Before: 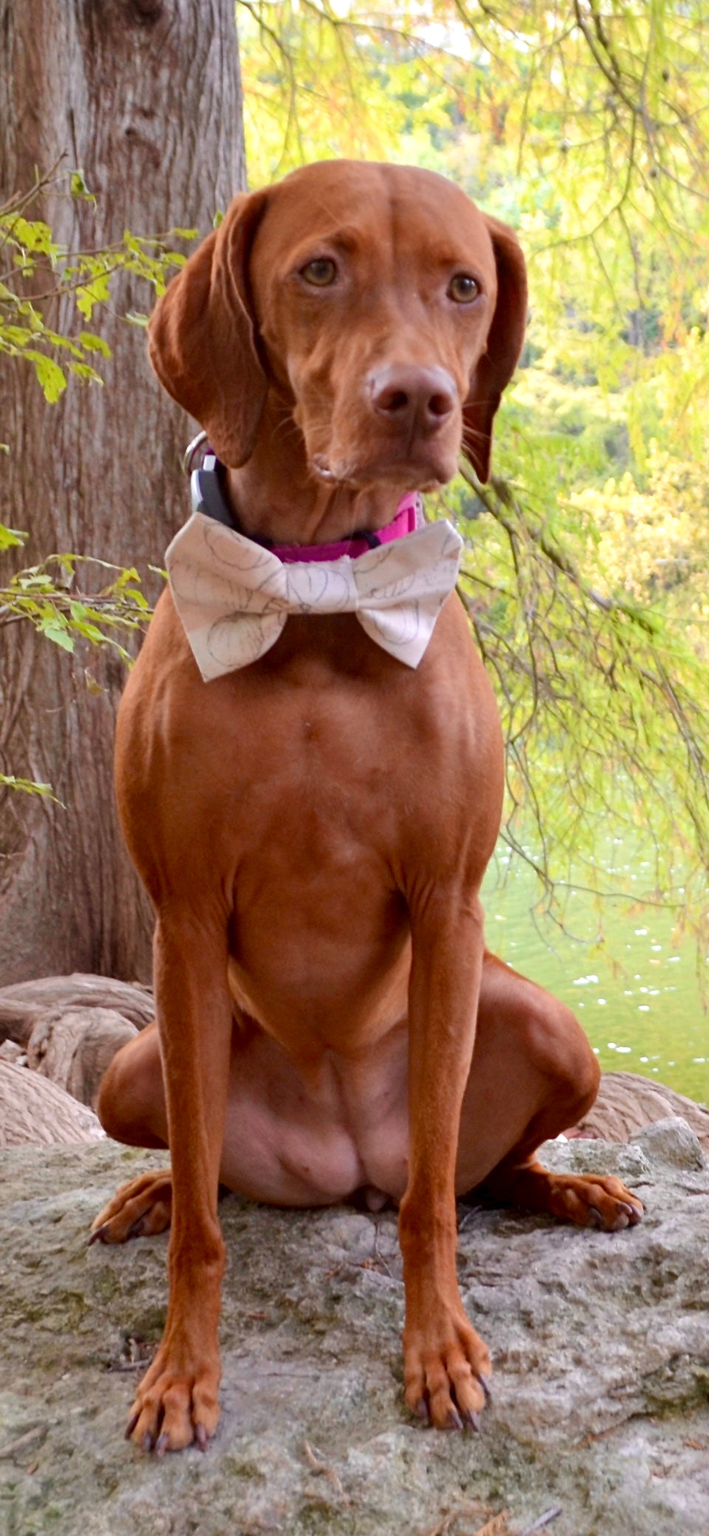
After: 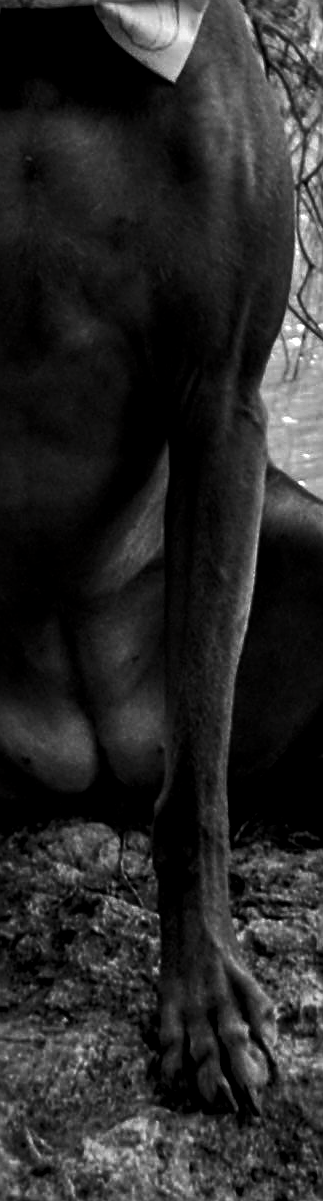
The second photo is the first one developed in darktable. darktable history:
contrast brightness saturation: contrast 0.018, brightness -0.999, saturation -0.996
sharpen: on, module defaults
shadows and highlights: low approximation 0.01, soften with gaussian
local contrast: highlights 92%, shadows 87%, detail 160%, midtone range 0.2
crop: left 40.46%, top 39.571%, right 25.888%, bottom 2.653%
